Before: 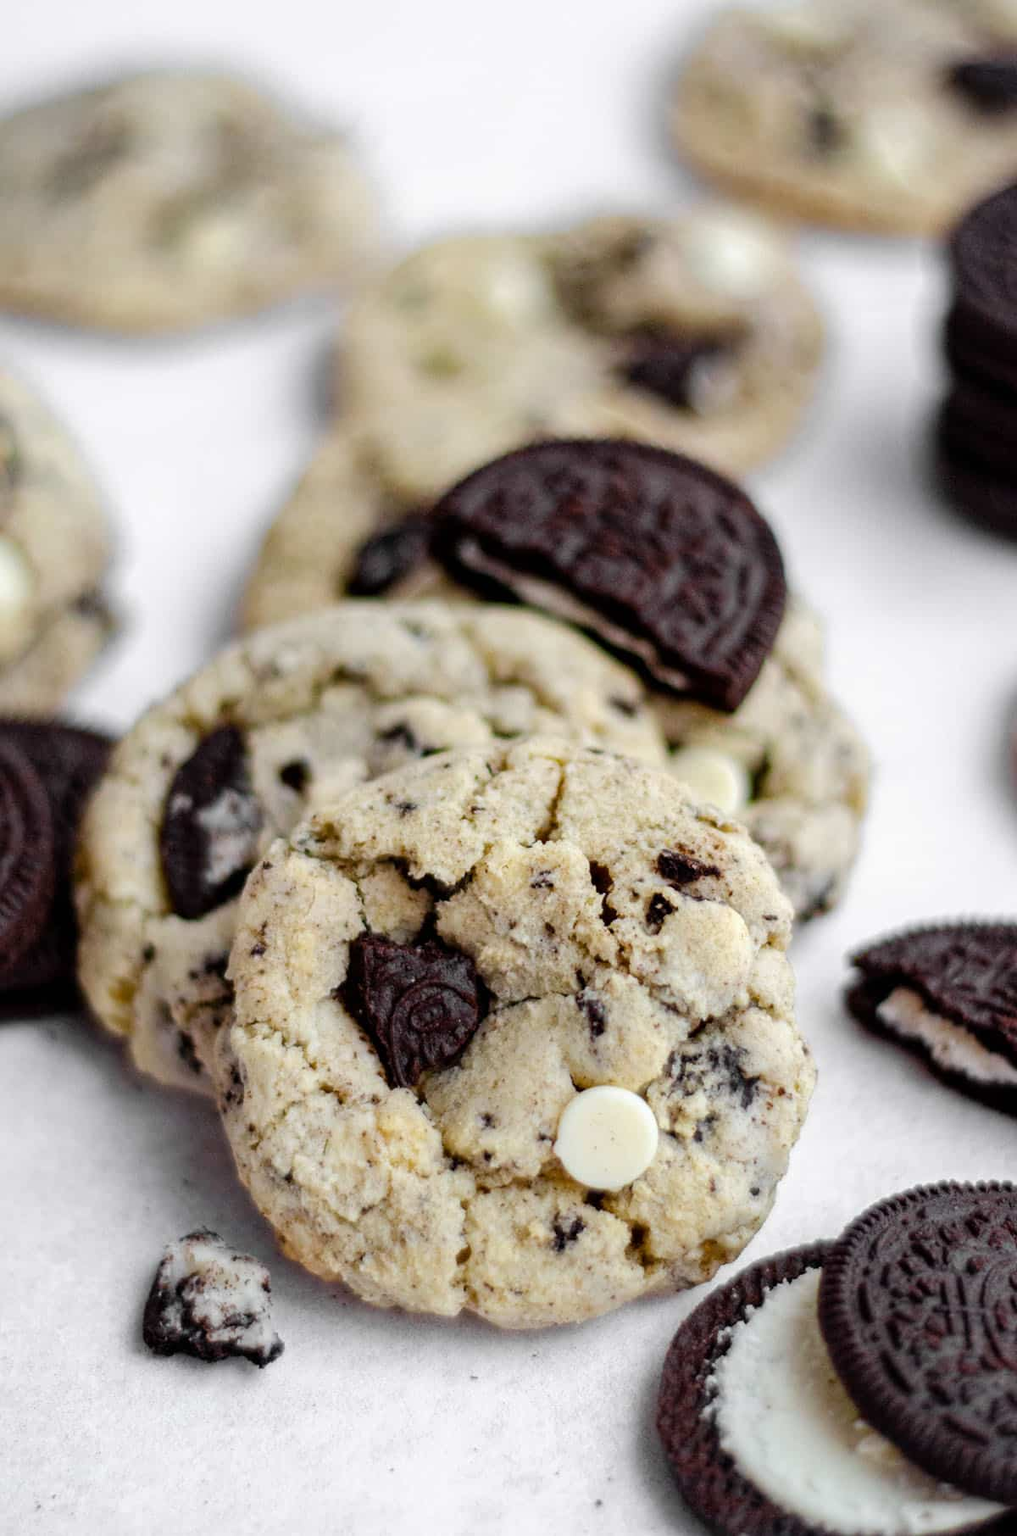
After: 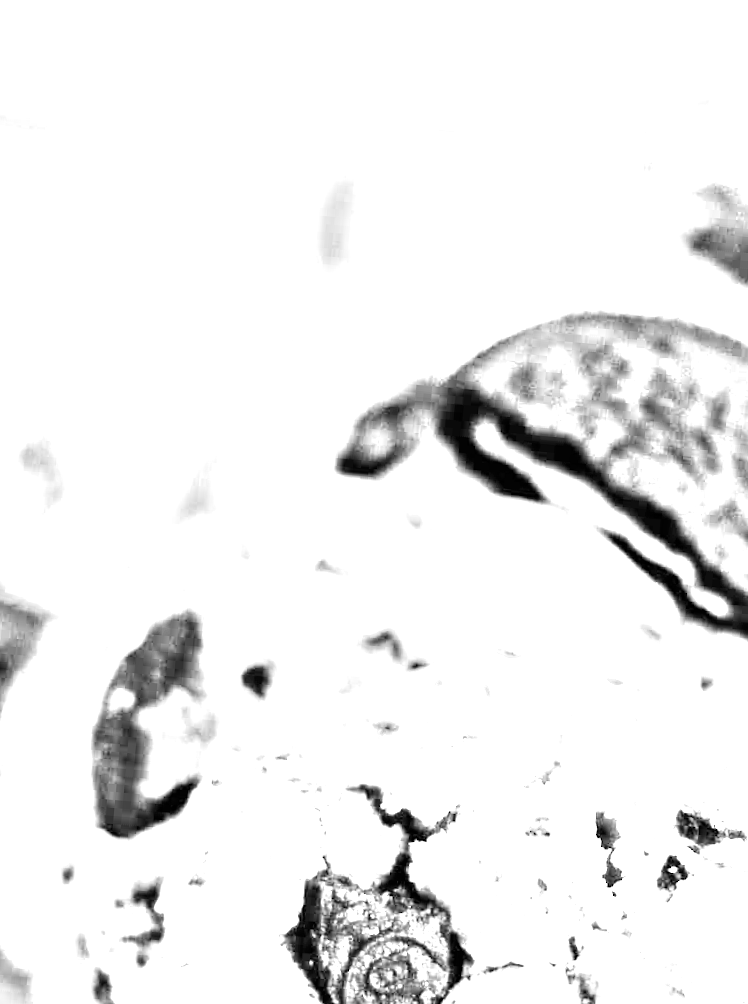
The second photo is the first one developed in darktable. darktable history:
monochrome: a 30.25, b 92.03
white balance: red 8, blue 8
crop and rotate: angle -4.99°, left 2.122%, top 6.945%, right 27.566%, bottom 30.519%
